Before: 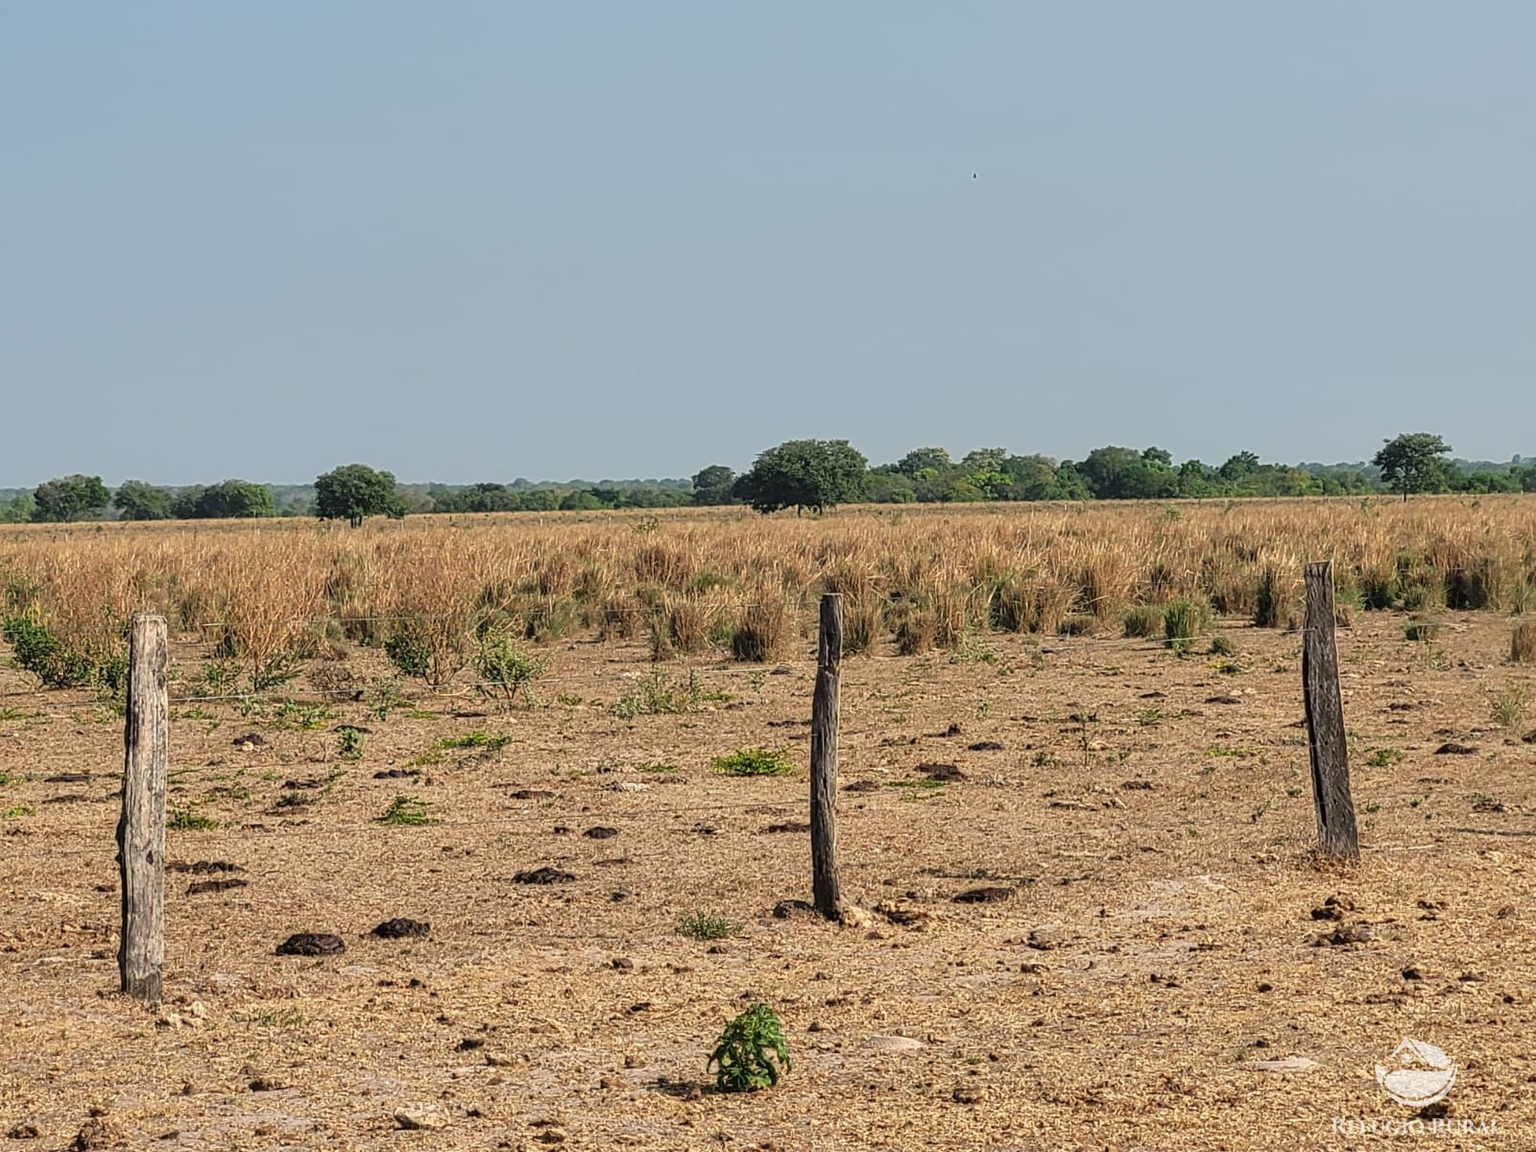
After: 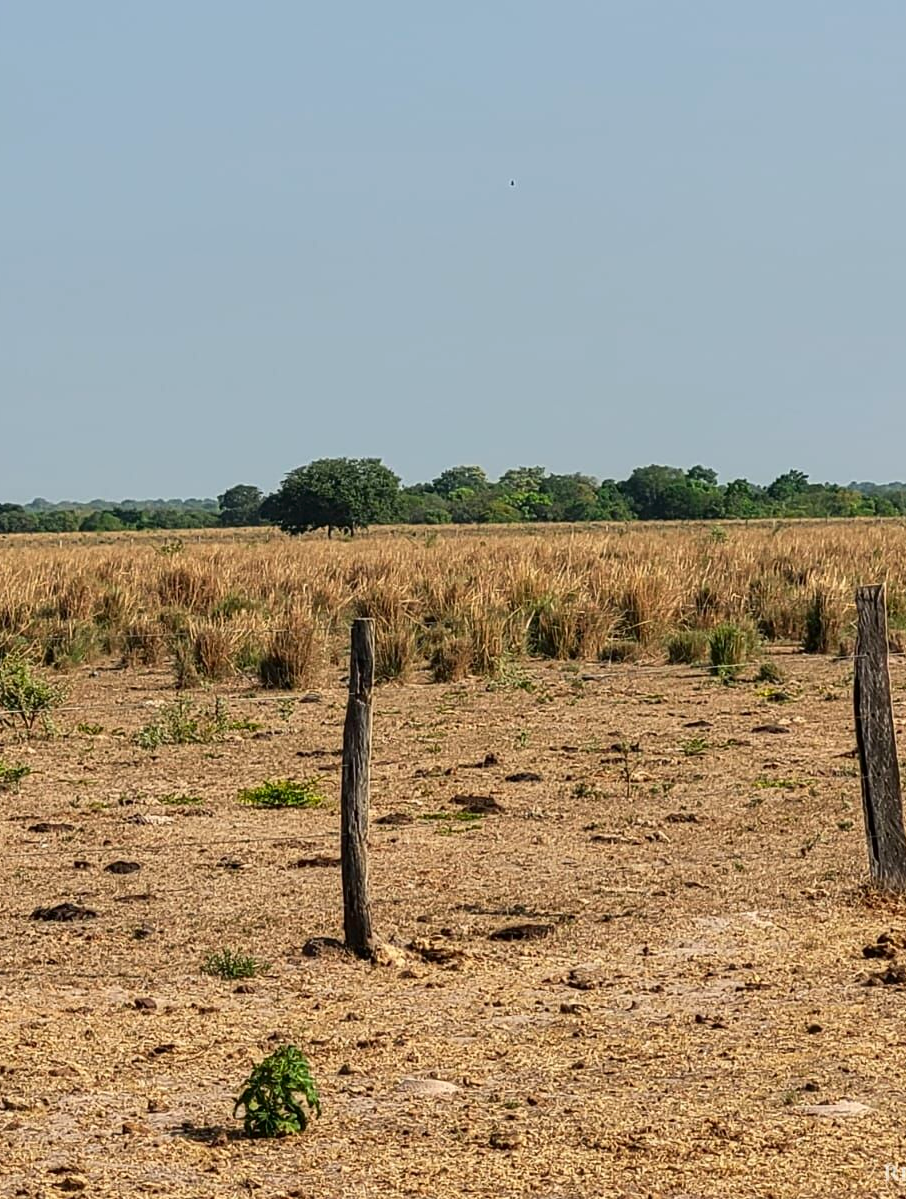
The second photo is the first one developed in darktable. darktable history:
crop: left 31.458%, top 0%, right 11.876%
contrast brightness saturation: contrast 0.13, brightness -0.05, saturation 0.16
